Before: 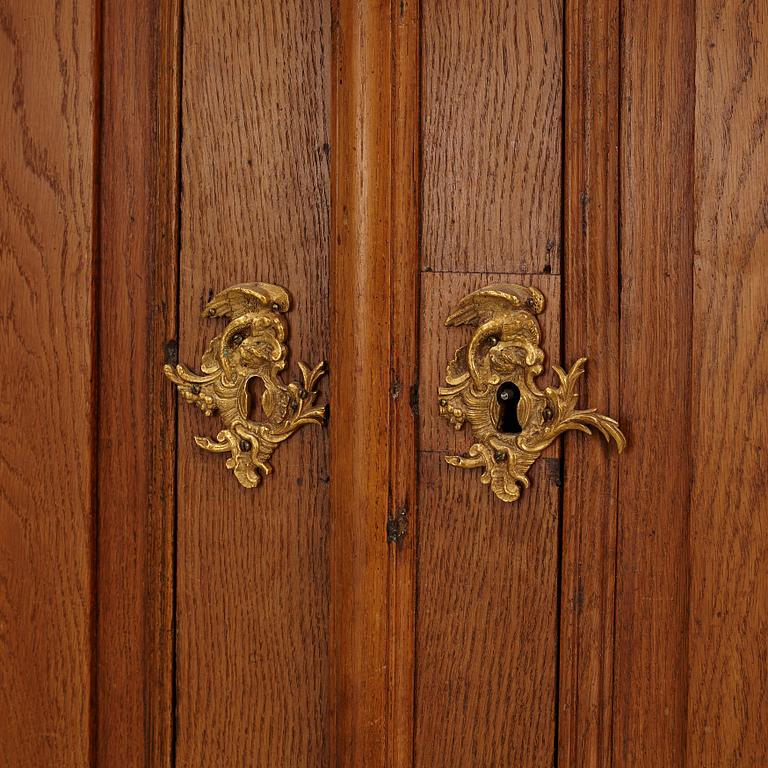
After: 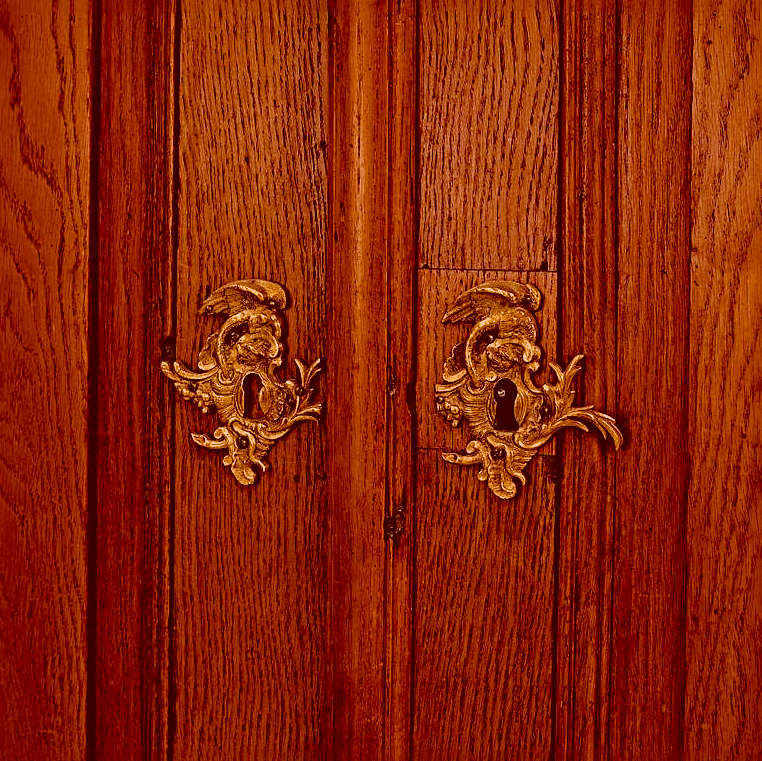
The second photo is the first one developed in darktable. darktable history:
color correction: highlights a* 9.03, highlights b* 8.71, shadows a* 40, shadows b* 40, saturation 0.8
white balance: emerald 1
color balance rgb: perceptual saturation grading › global saturation 35%, perceptual saturation grading › highlights -25%, perceptual saturation grading › shadows 50%
crop: left 0.434%, top 0.485%, right 0.244%, bottom 0.386%
filmic rgb: black relative exposure -5 EV, white relative exposure 3.2 EV, hardness 3.42, contrast 1.2, highlights saturation mix -30%
local contrast: highlights 68%, shadows 68%, detail 82%, midtone range 0.325
sharpen: radius 4.883
